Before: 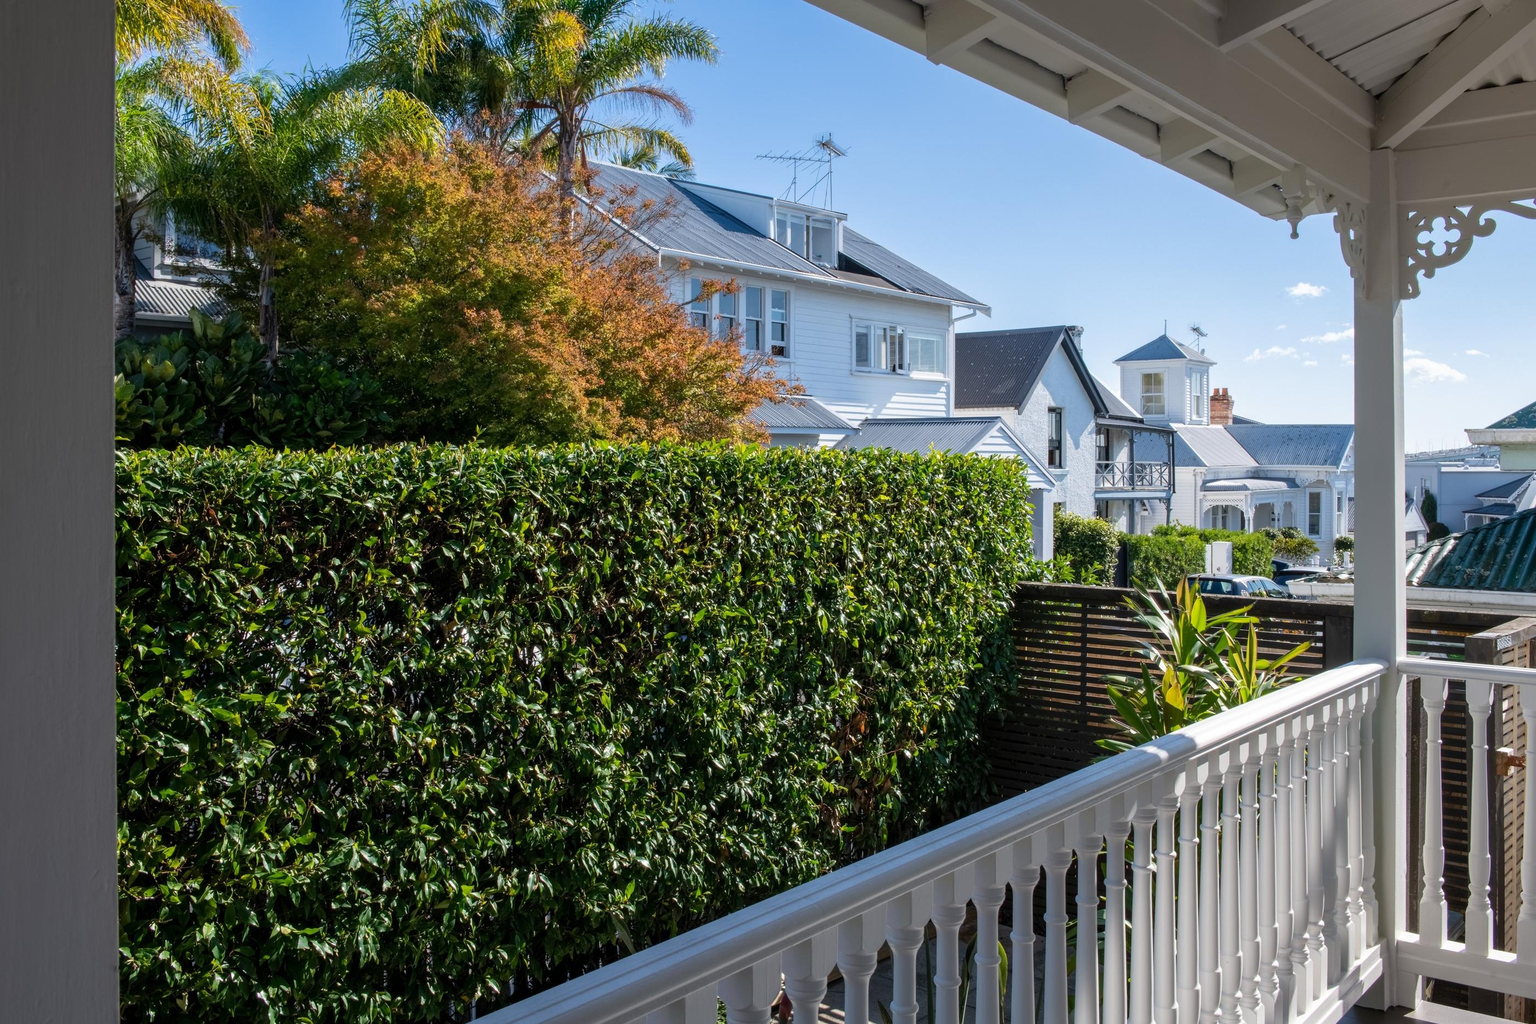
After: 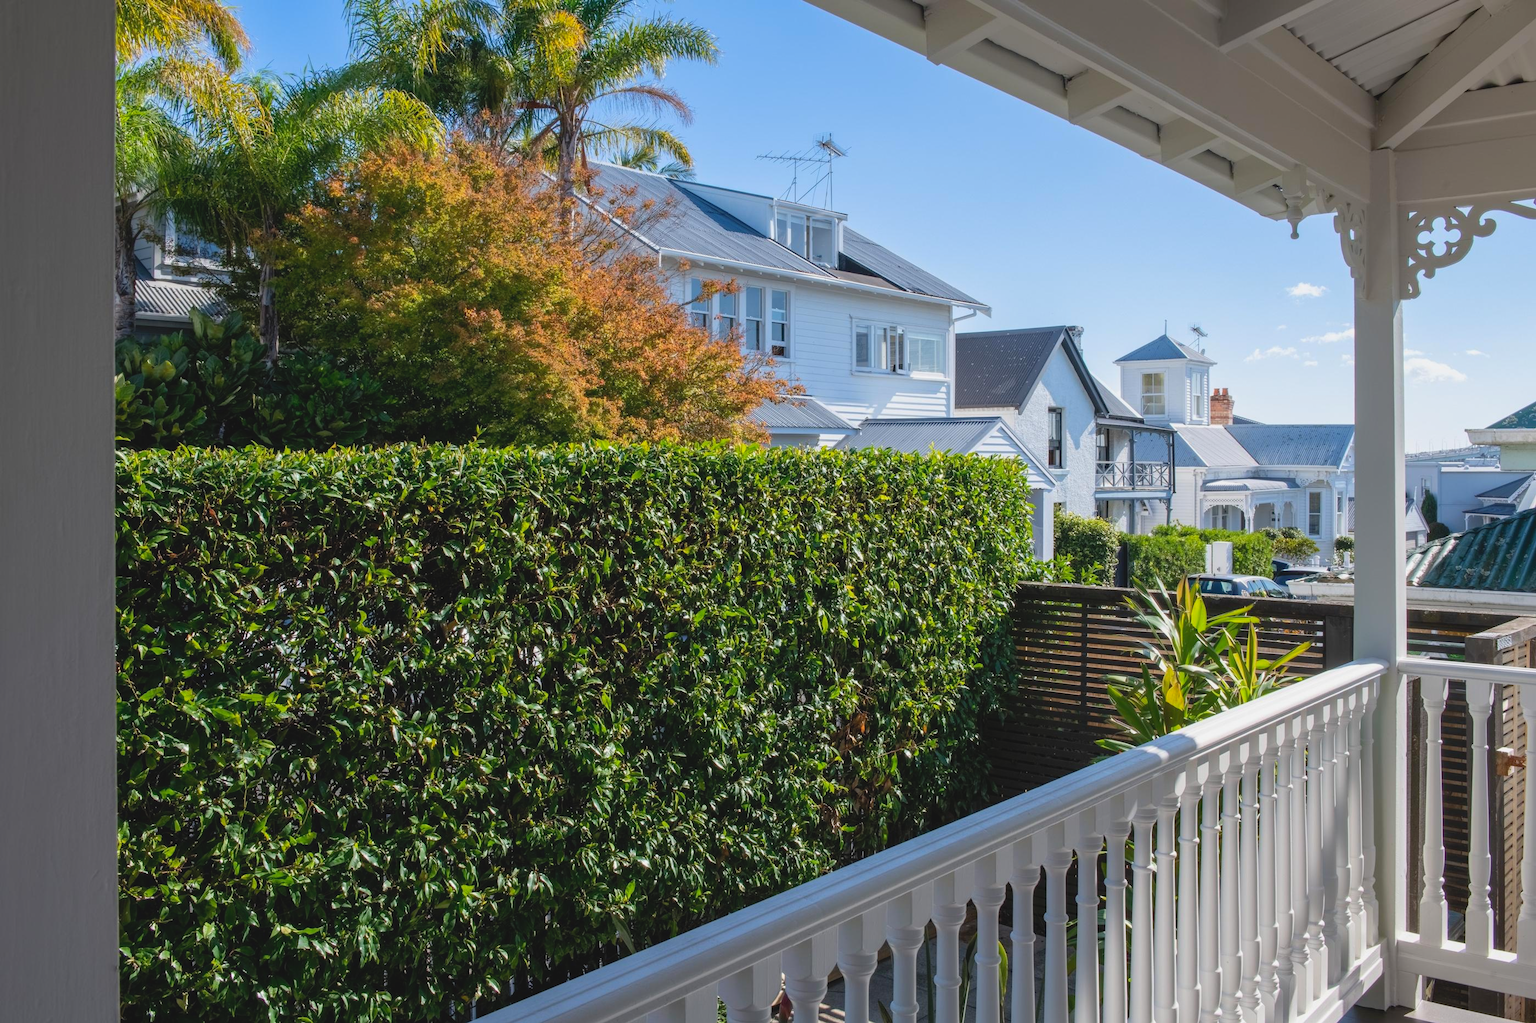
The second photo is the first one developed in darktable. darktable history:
contrast brightness saturation: contrast -0.099, brightness 0.042, saturation 0.081
